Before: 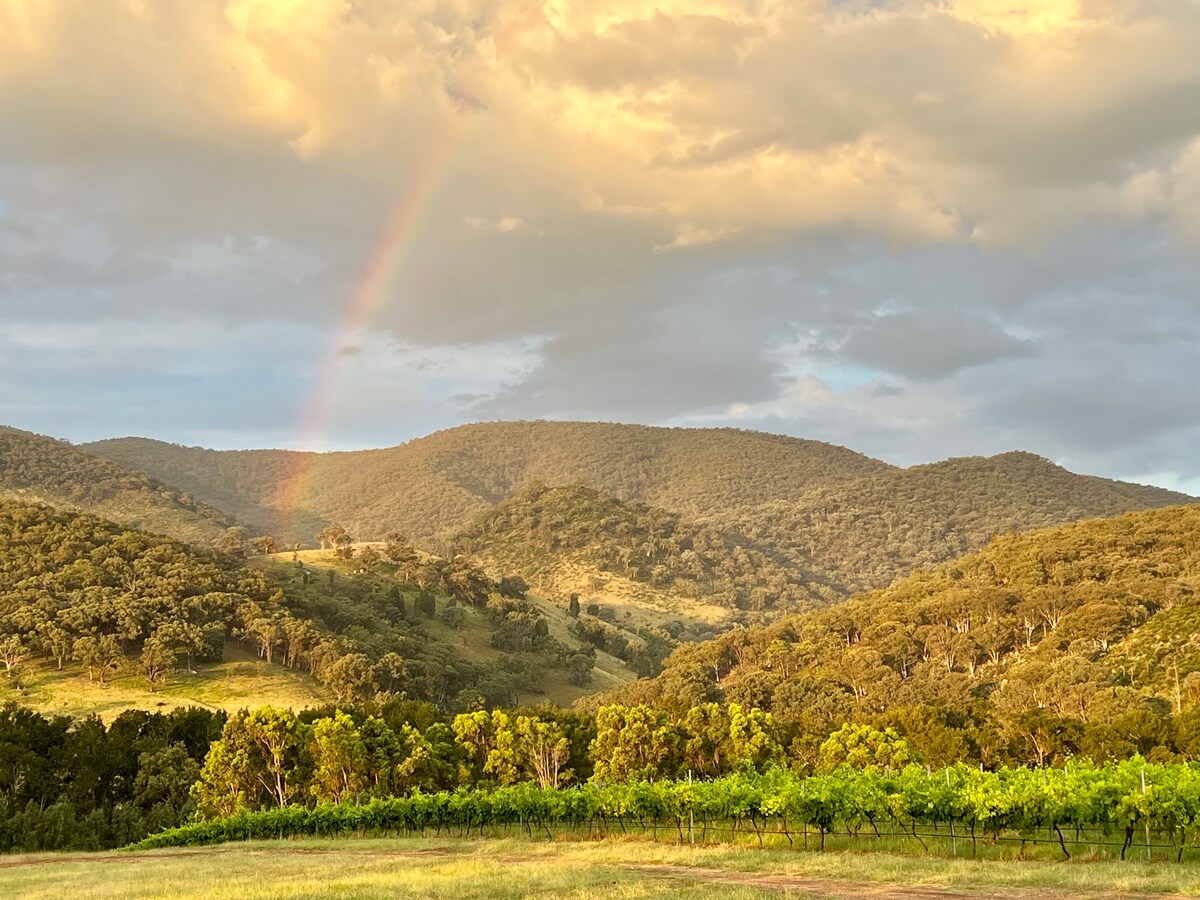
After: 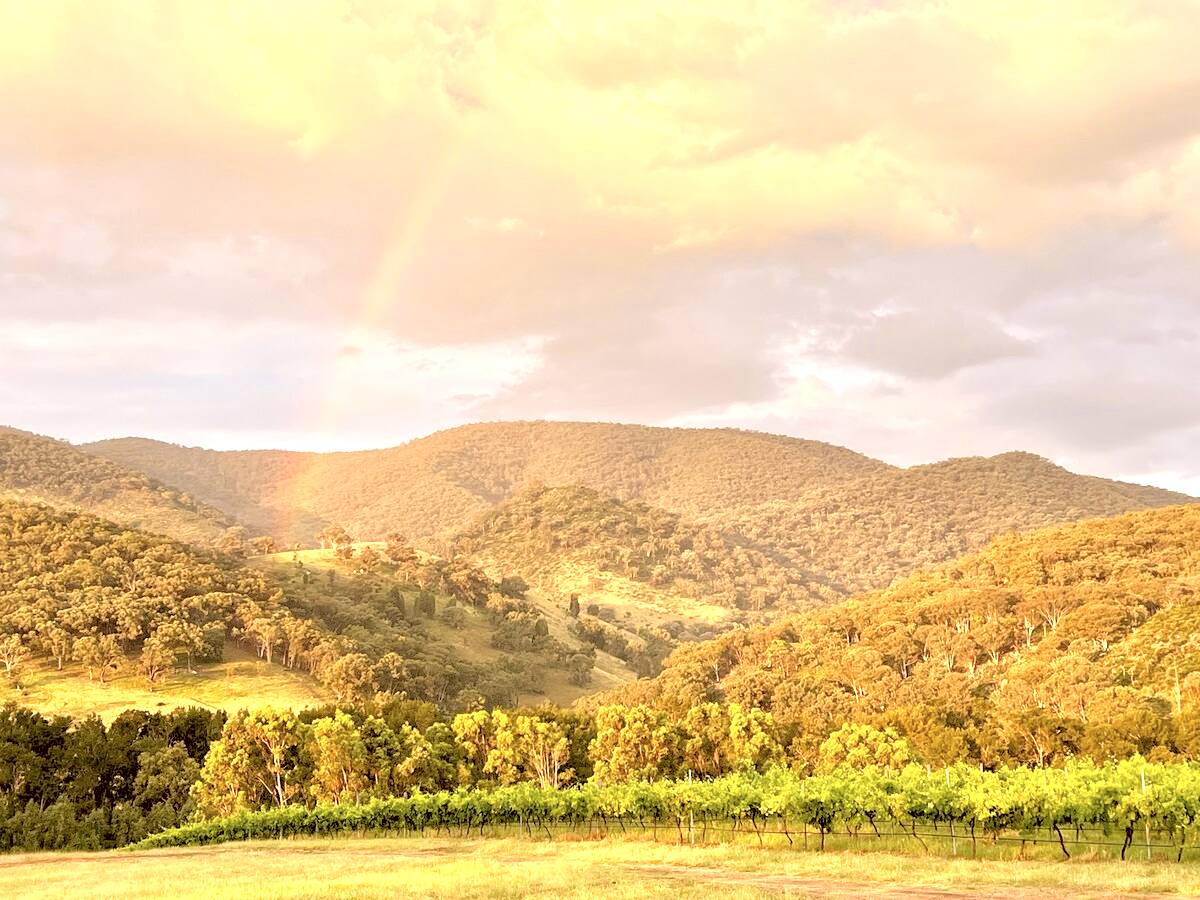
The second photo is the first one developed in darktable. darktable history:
rgb levels: preserve colors sum RGB, levels [[0.038, 0.433, 0.934], [0, 0.5, 1], [0, 0.5, 1]]
exposure: exposure 1.089 EV, compensate highlight preservation false
color correction: highlights a* 10.21, highlights b* 9.79, shadows a* 8.61, shadows b* 7.88, saturation 0.8
